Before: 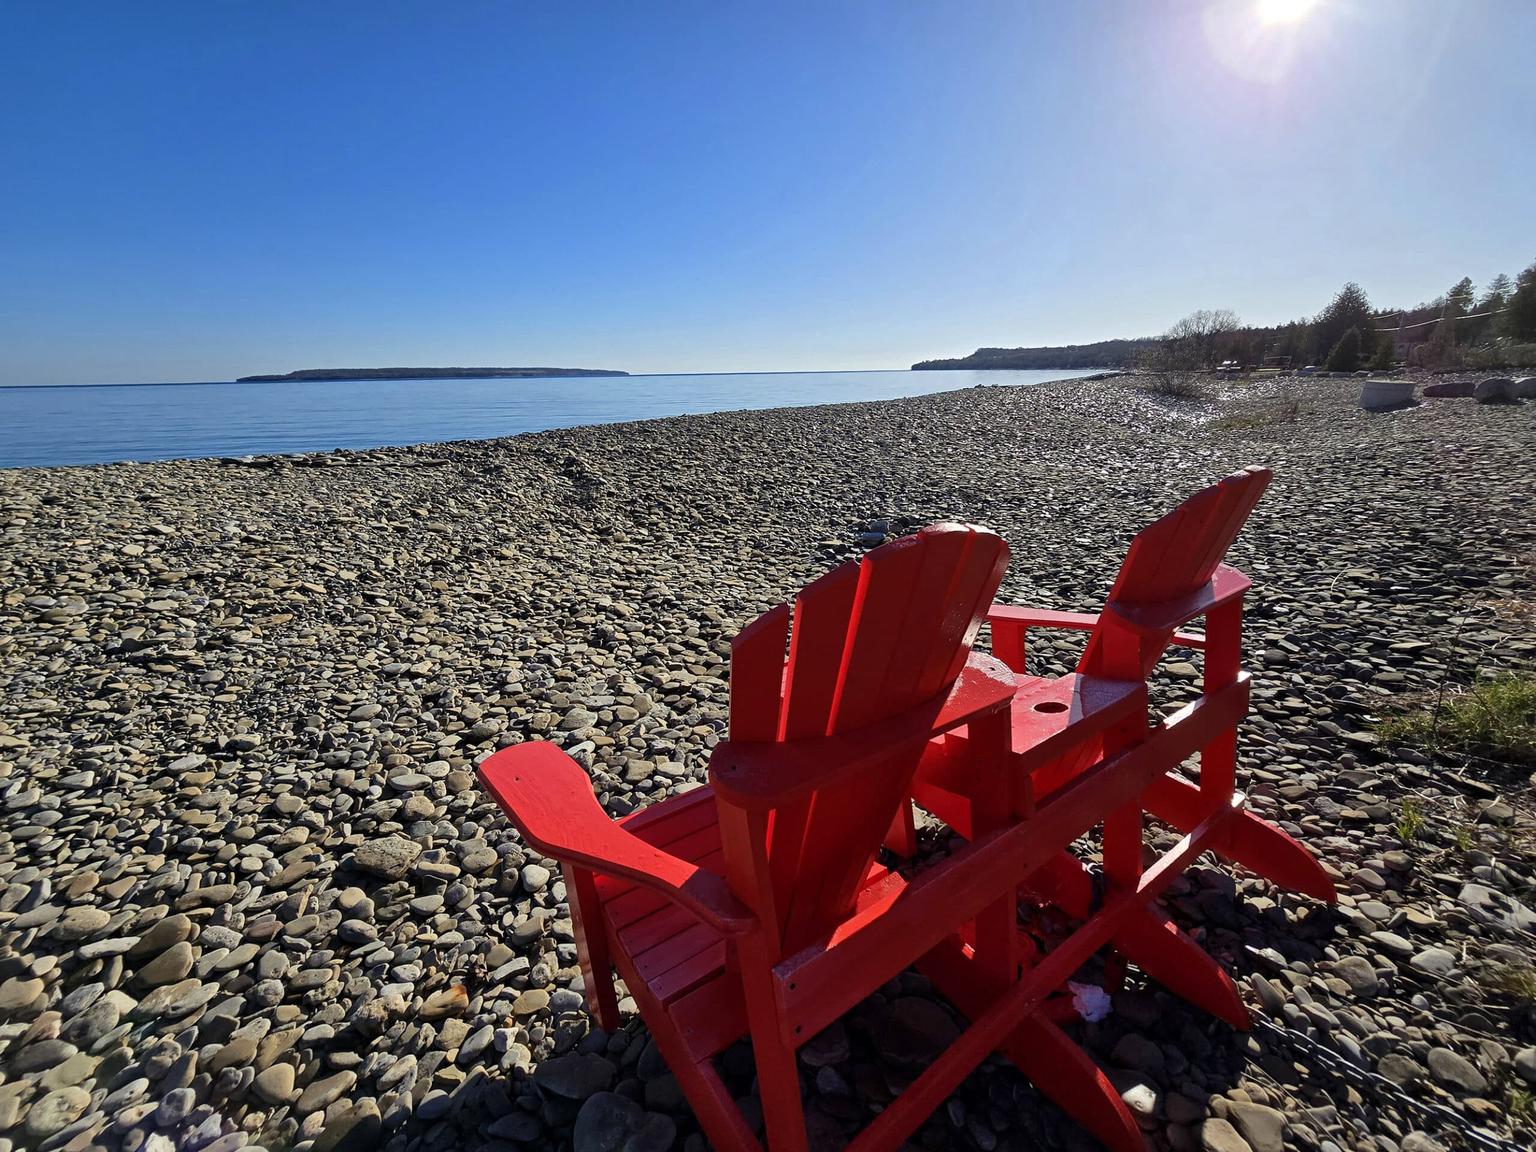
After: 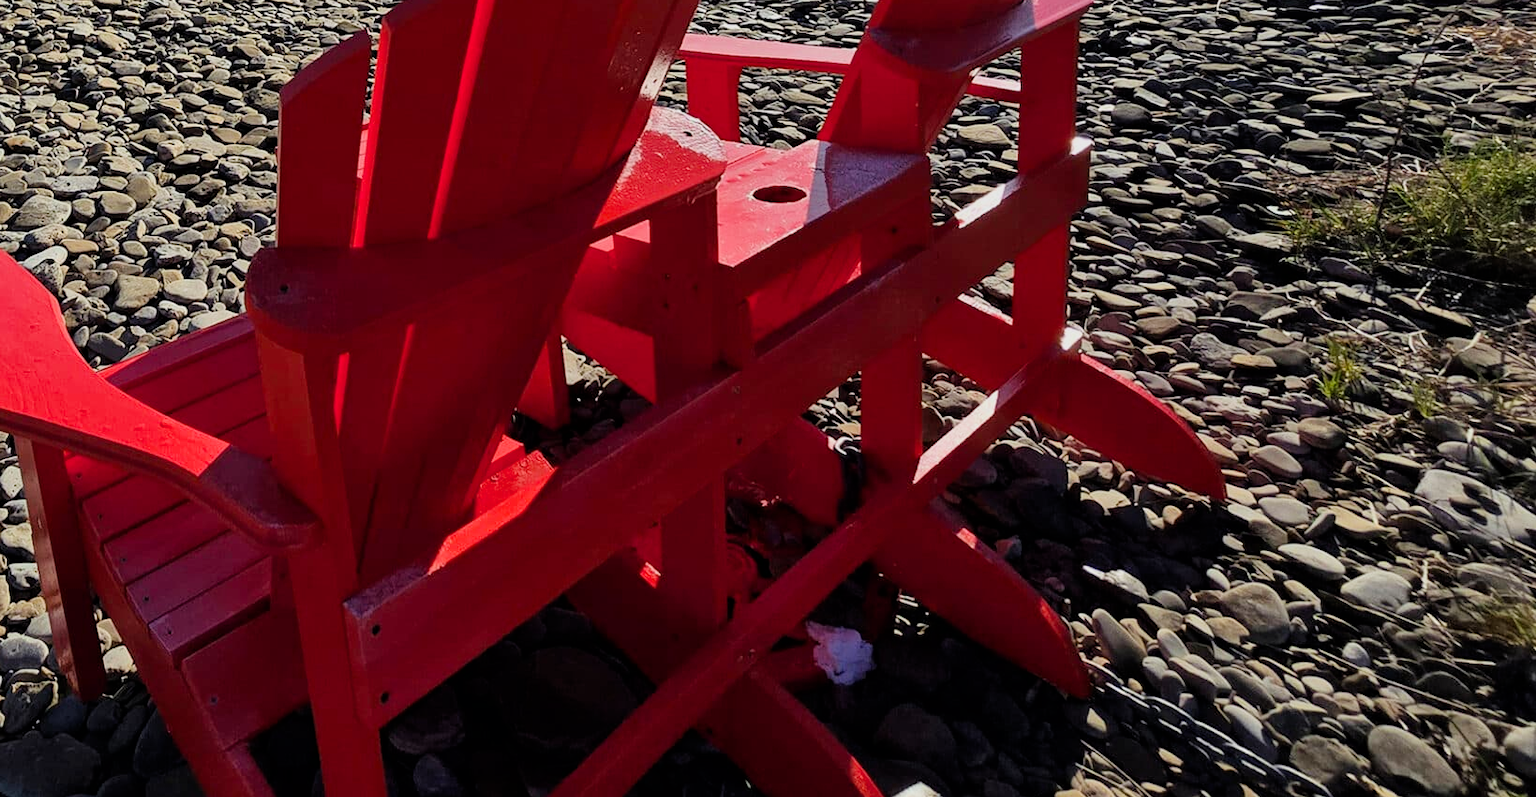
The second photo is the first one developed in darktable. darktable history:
filmic rgb: black relative exposure -7.99 EV, white relative exposure 3.89 EV, hardness 4.25
exposure: exposure 0.299 EV, compensate highlight preservation false
crop and rotate: left 35.951%, top 50.63%, bottom 4.996%
